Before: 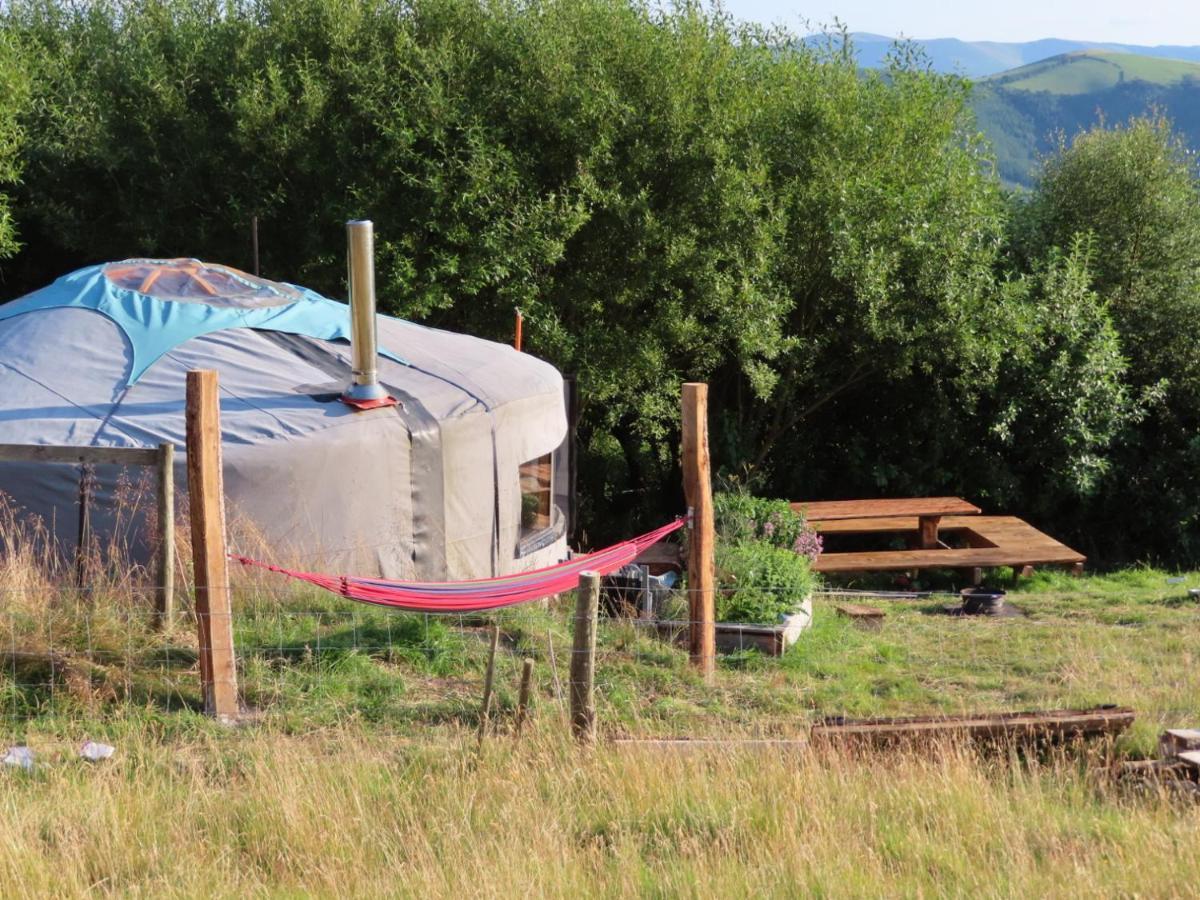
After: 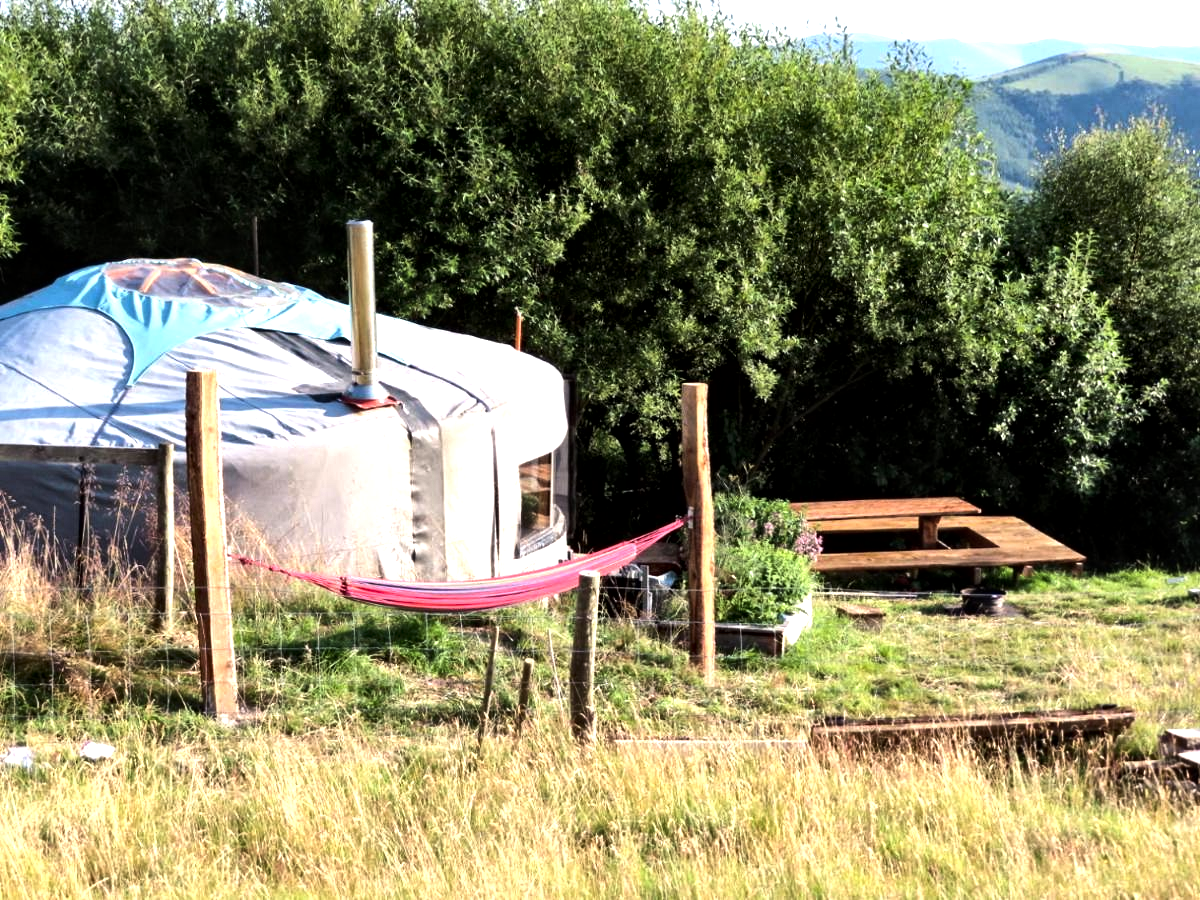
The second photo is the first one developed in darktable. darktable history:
tone equalizer: -8 EV -1.08 EV, -7 EV -1.01 EV, -6 EV -0.867 EV, -5 EV -0.578 EV, -3 EV 0.578 EV, -2 EV 0.867 EV, -1 EV 1.01 EV, +0 EV 1.08 EV, edges refinement/feathering 500, mask exposure compensation -1.57 EV, preserve details no
local contrast: mode bilateral grid, contrast 25, coarseness 47, detail 151%, midtone range 0.2
